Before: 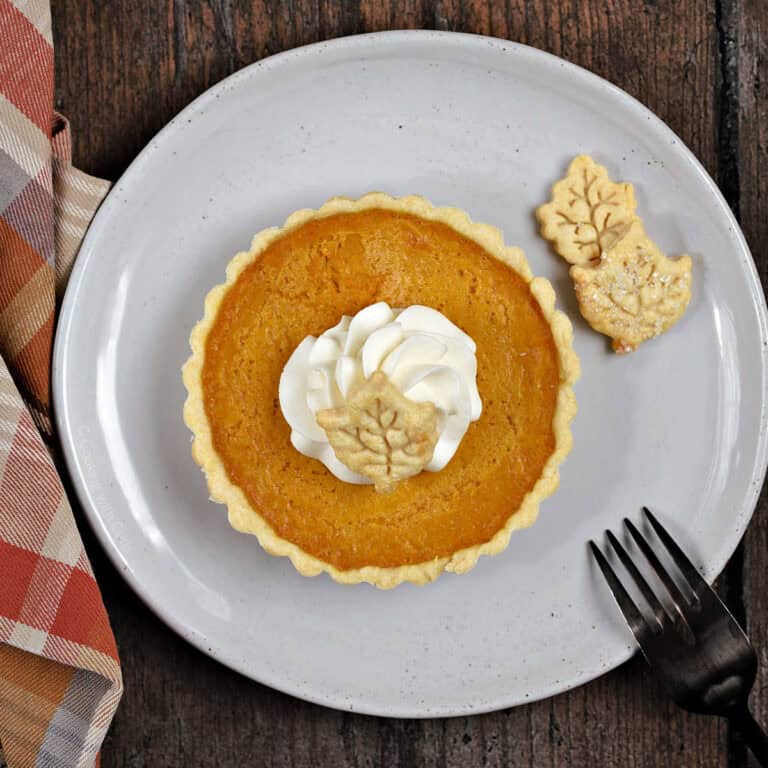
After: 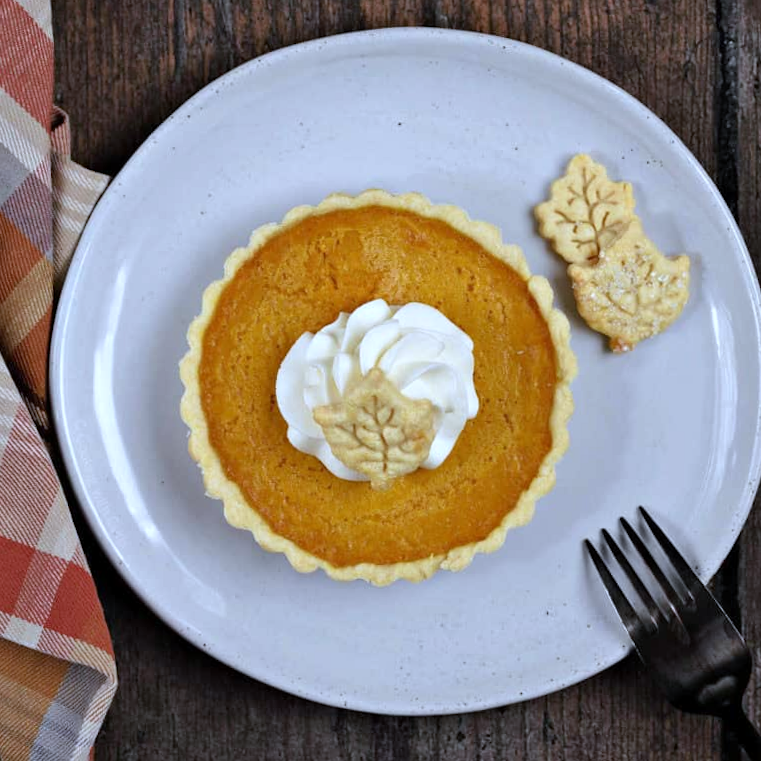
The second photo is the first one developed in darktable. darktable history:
crop and rotate: angle -0.5°
white balance: red 0.926, green 1.003, blue 1.133
